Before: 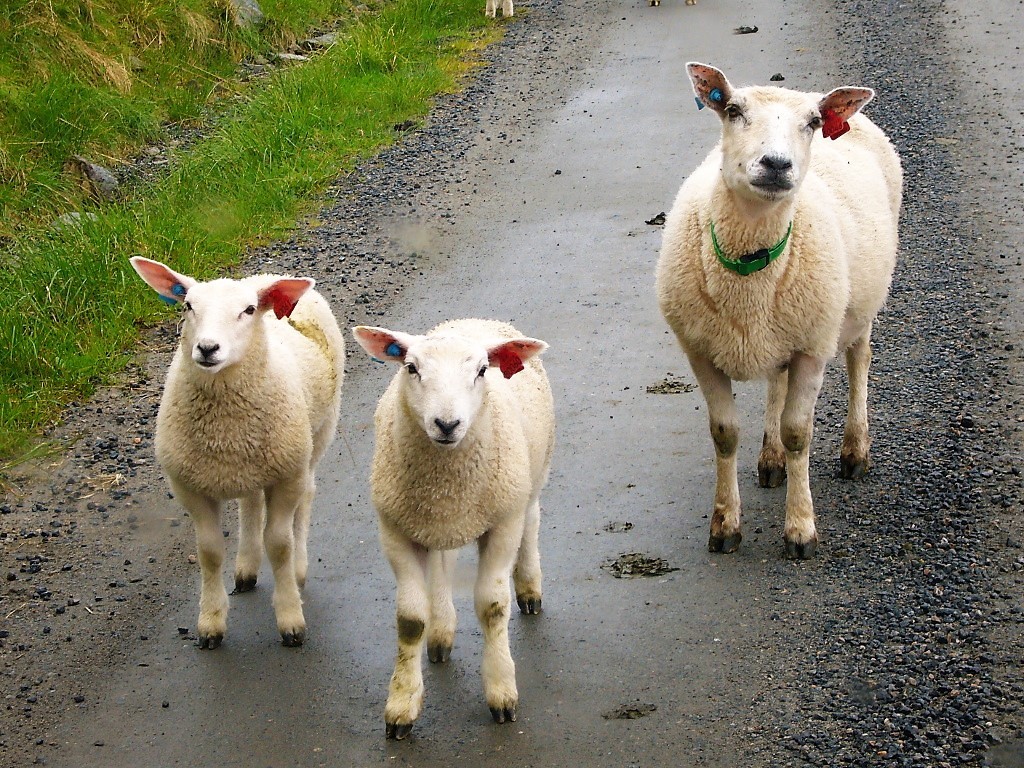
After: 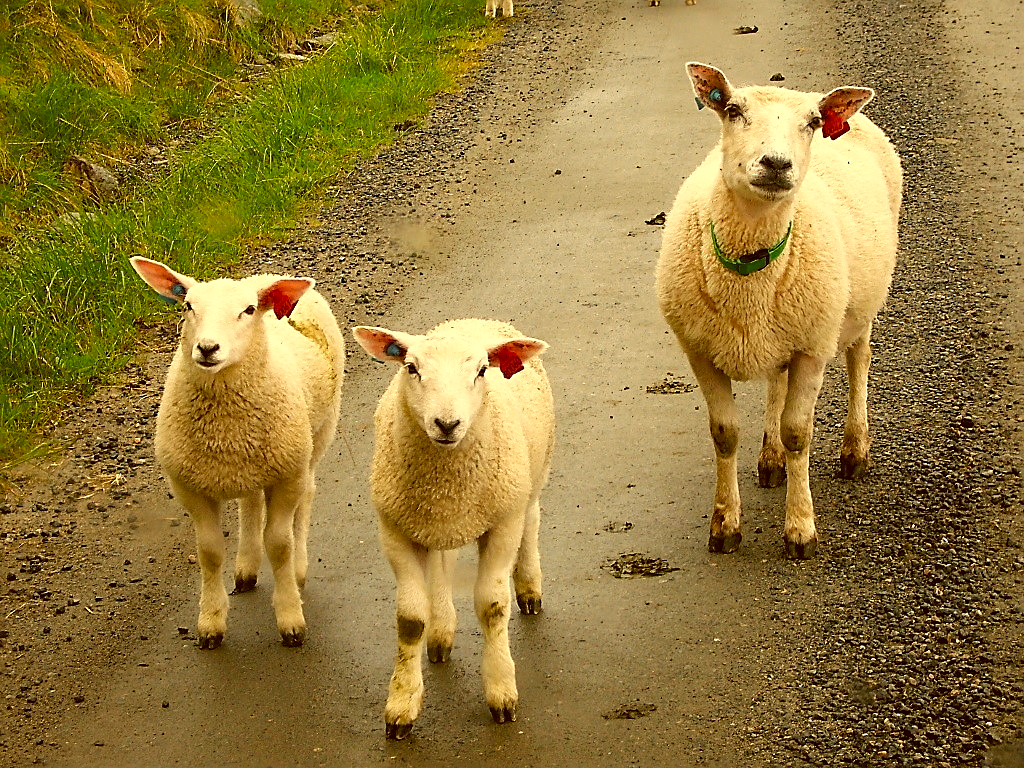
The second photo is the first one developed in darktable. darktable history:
sharpen: on, module defaults
color correction: highlights a* -5.3, highlights b* 9.8, shadows a* 9.8, shadows b* 24.26
white balance: red 1.123, blue 0.83
